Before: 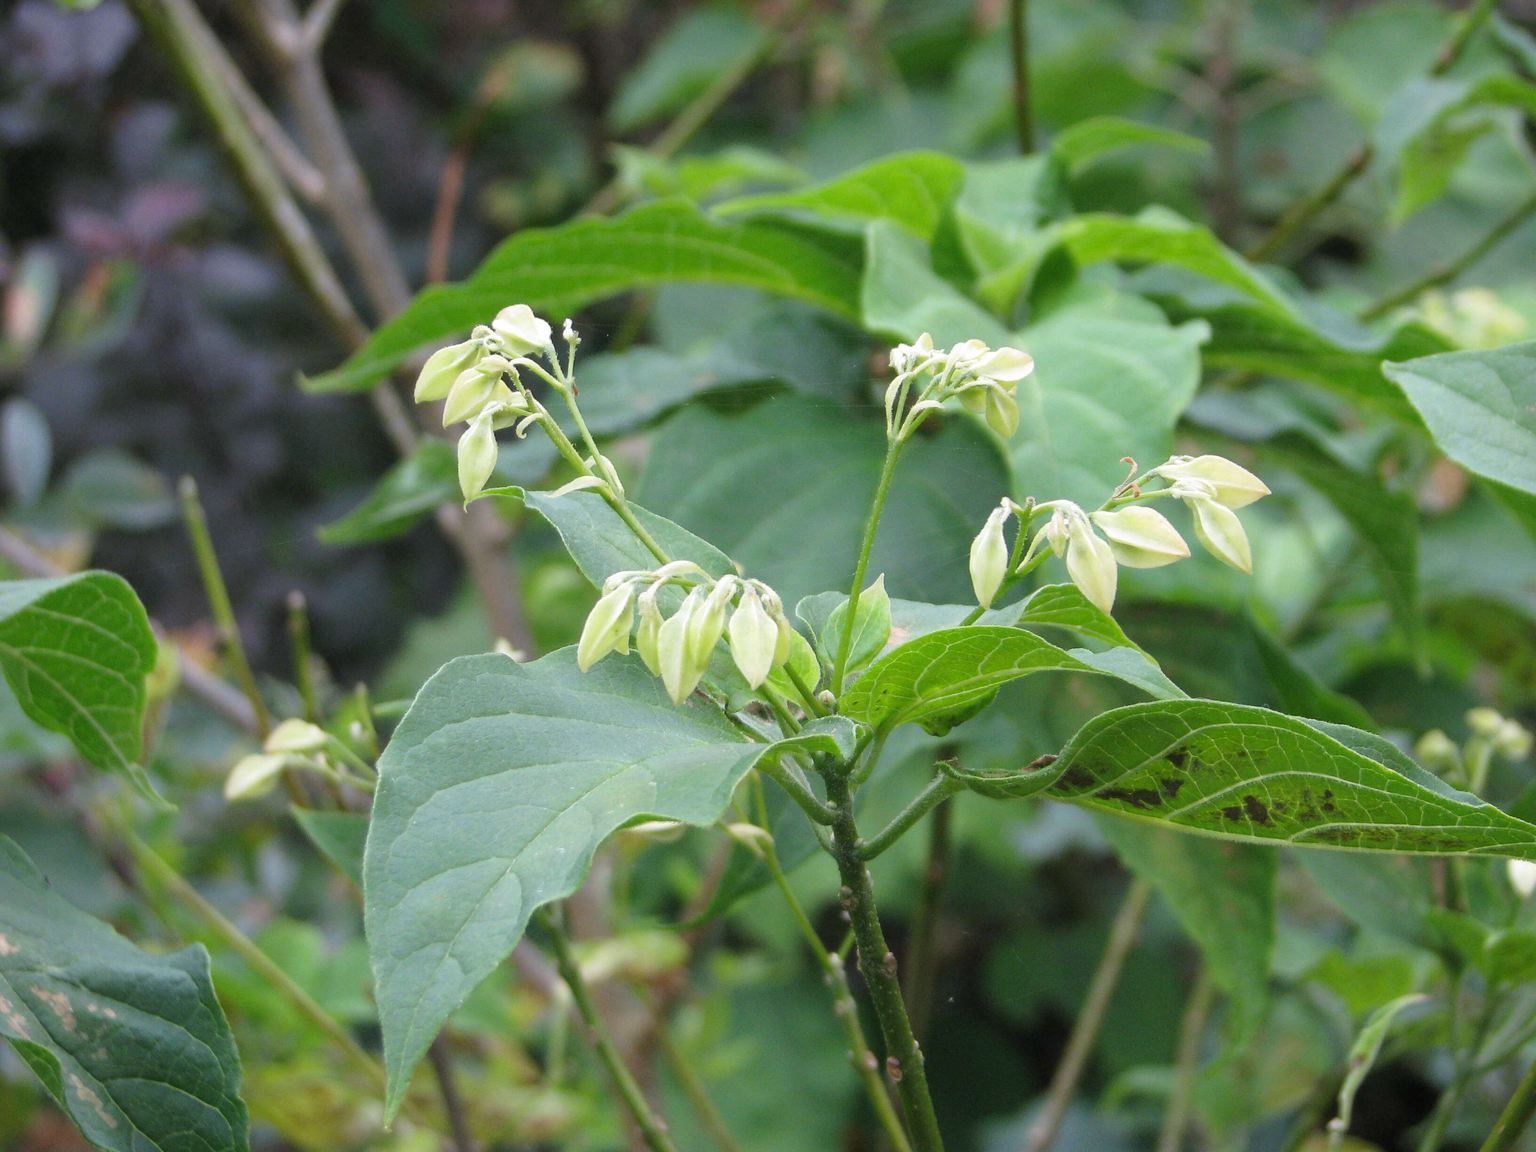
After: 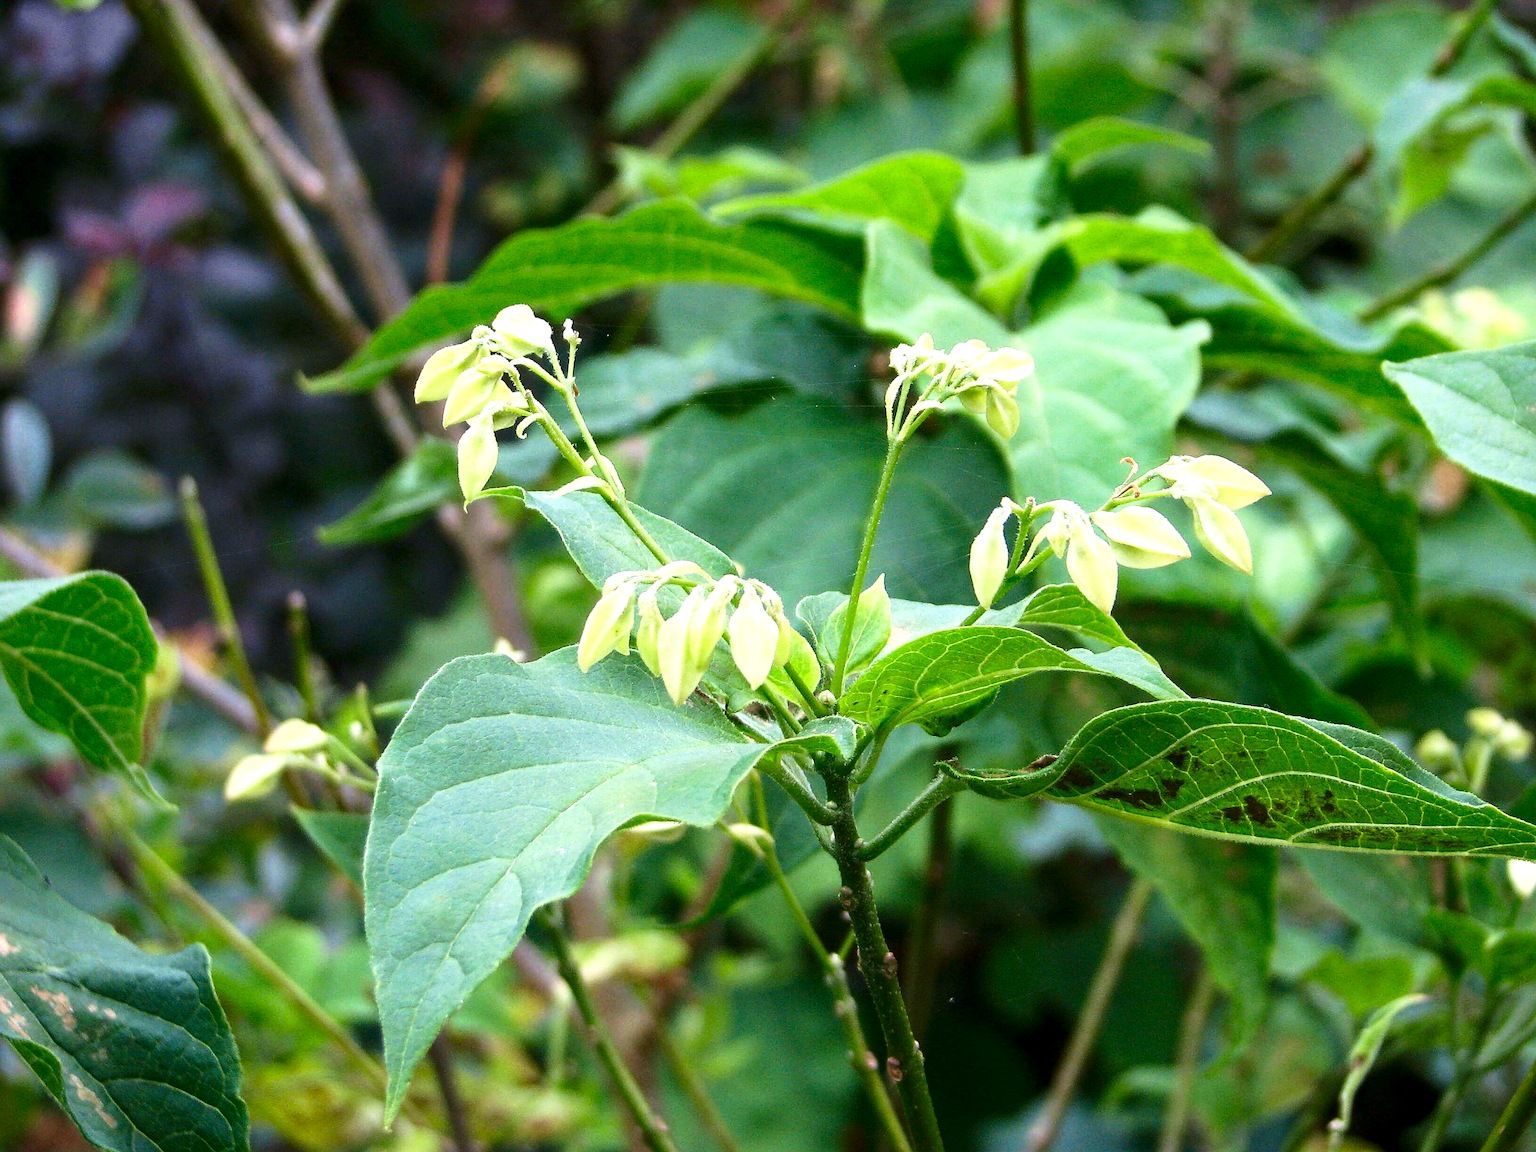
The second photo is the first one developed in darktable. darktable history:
exposure: black level correction 0.002, exposure 0.299 EV, compensate highlight preservation false
local contrast: highlights 107%, shadows 101%, detail 120%, midtone range 0.2
tone equalizer: on, module defaults
contrast brightness saturation: contrast 0.104, brightness -0.263, saturation 0.141
sharpen: on, module defaults
base curve: curves: ch0 [(0, 0) (0.688, 0.865) (1, 1)]
velvia: on, module defaults
